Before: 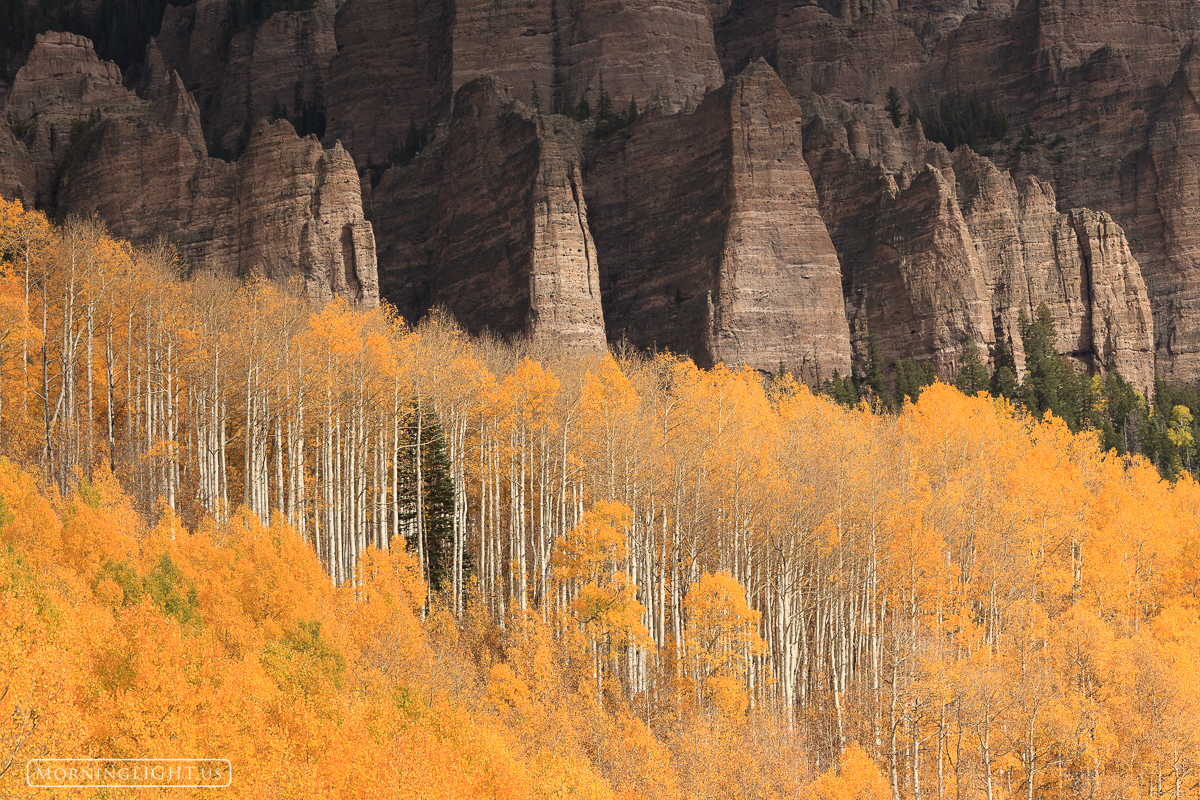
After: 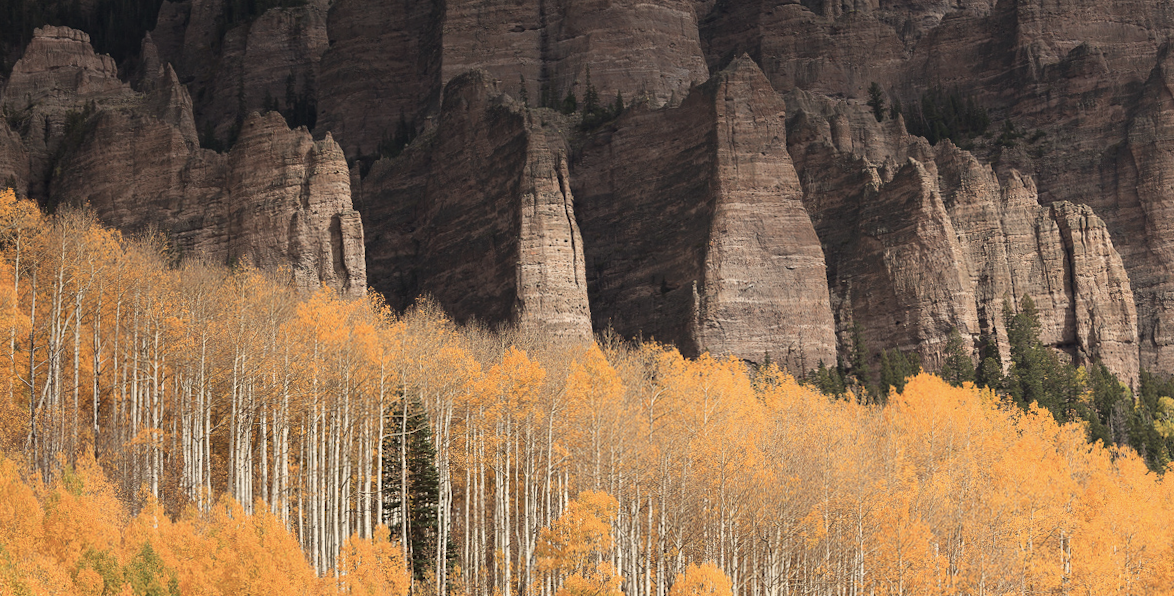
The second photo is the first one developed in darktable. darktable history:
crop: bottom 24.988%
contrast brightness saturation: saturation -0.17
rotate and perspective: rotation 0.226°, lens shift (vertical) -0.042, crop left 0.023, crop right 0.982, crop top 0.006, crop bottom 0.994
